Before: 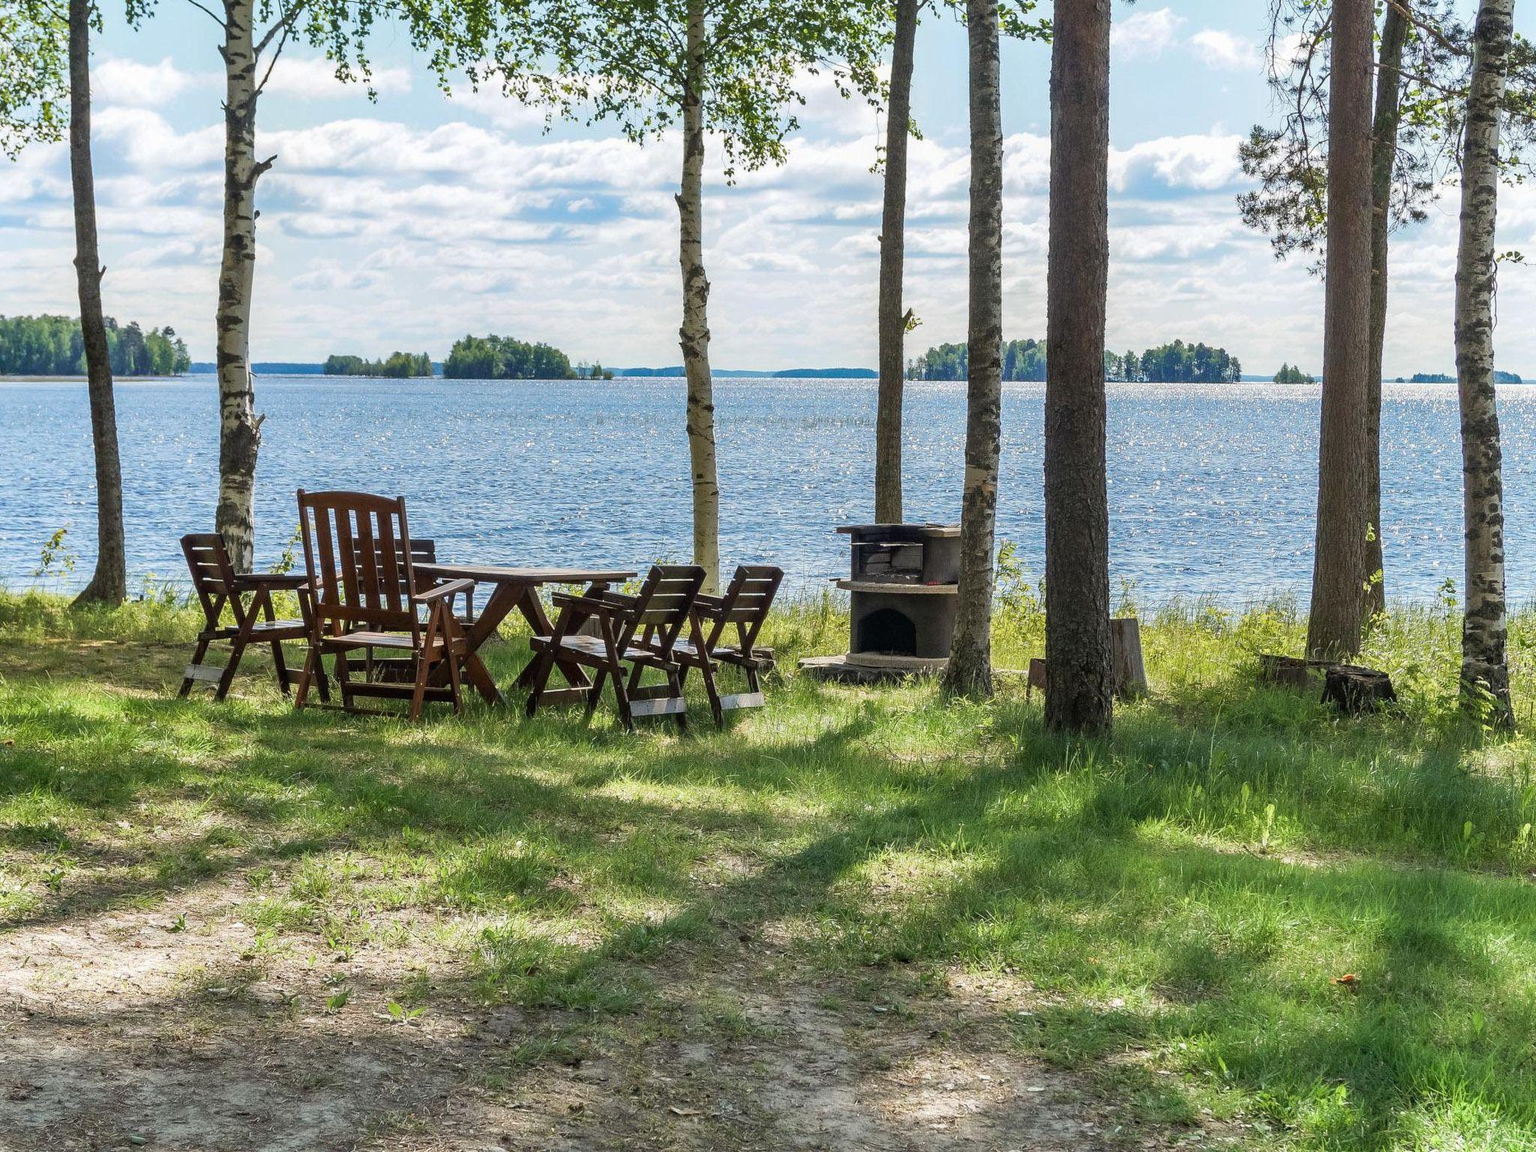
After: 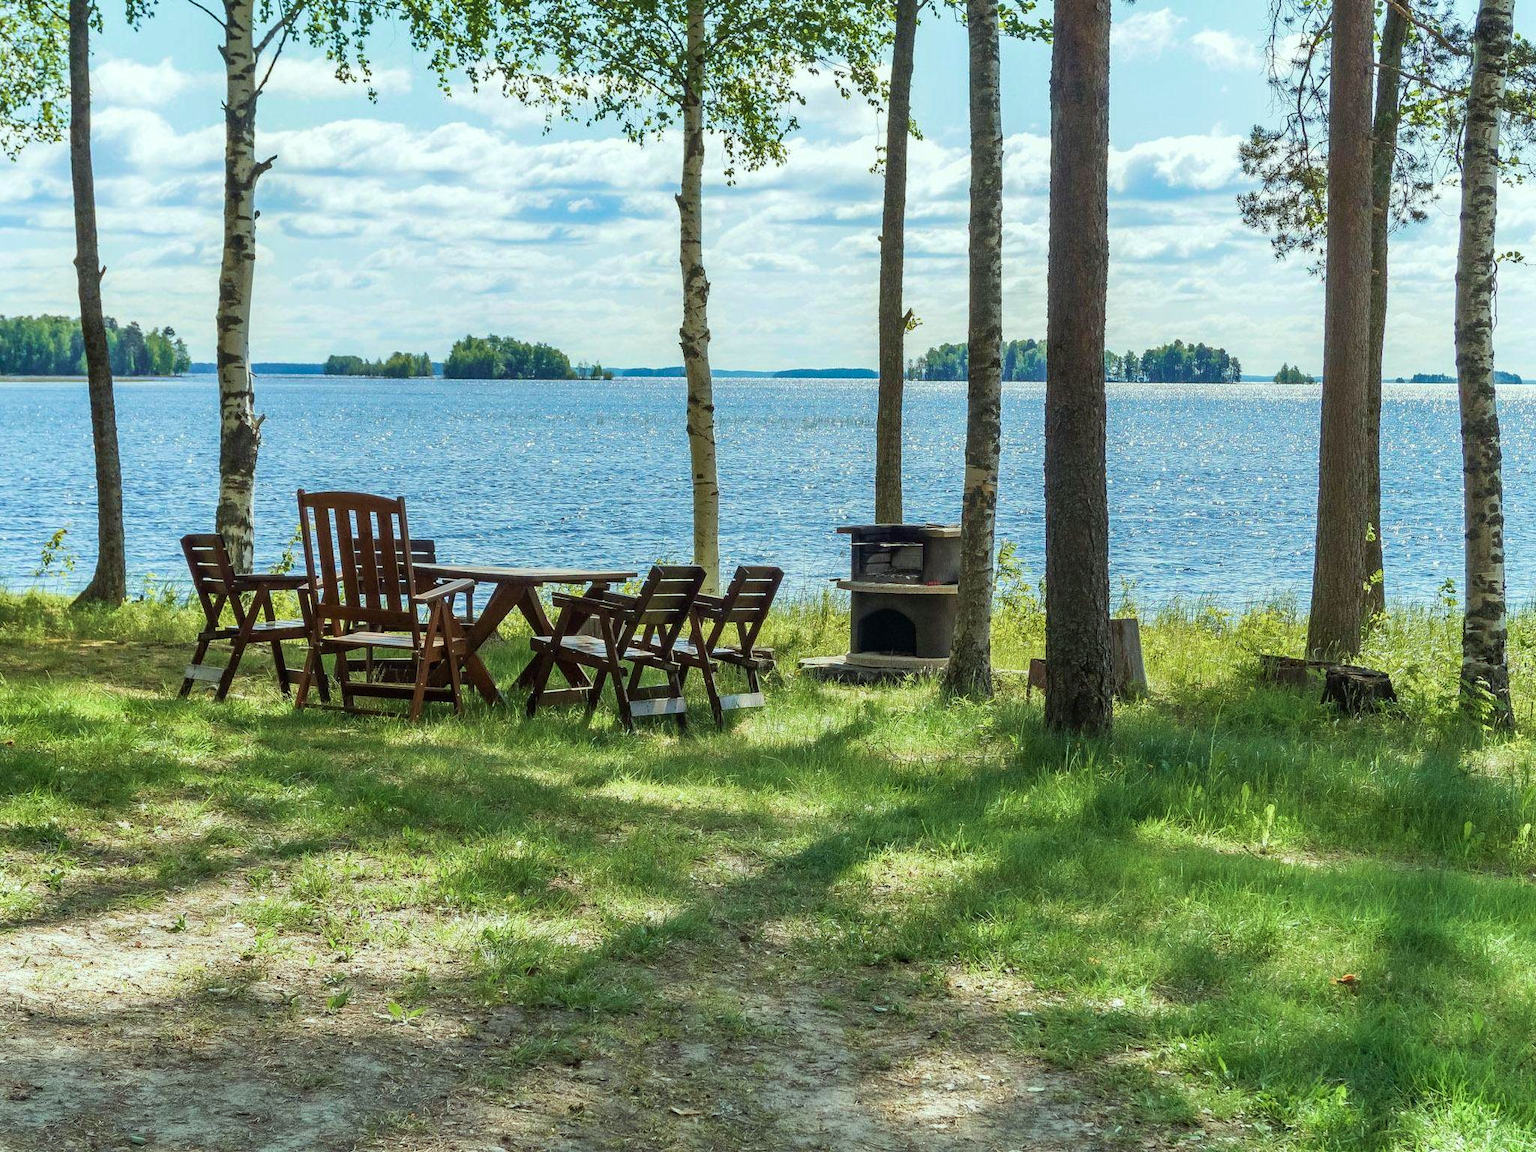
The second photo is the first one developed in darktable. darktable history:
color correction: highlights a* -6.91, highlights b* 0.349
velvia: on, module defaults
